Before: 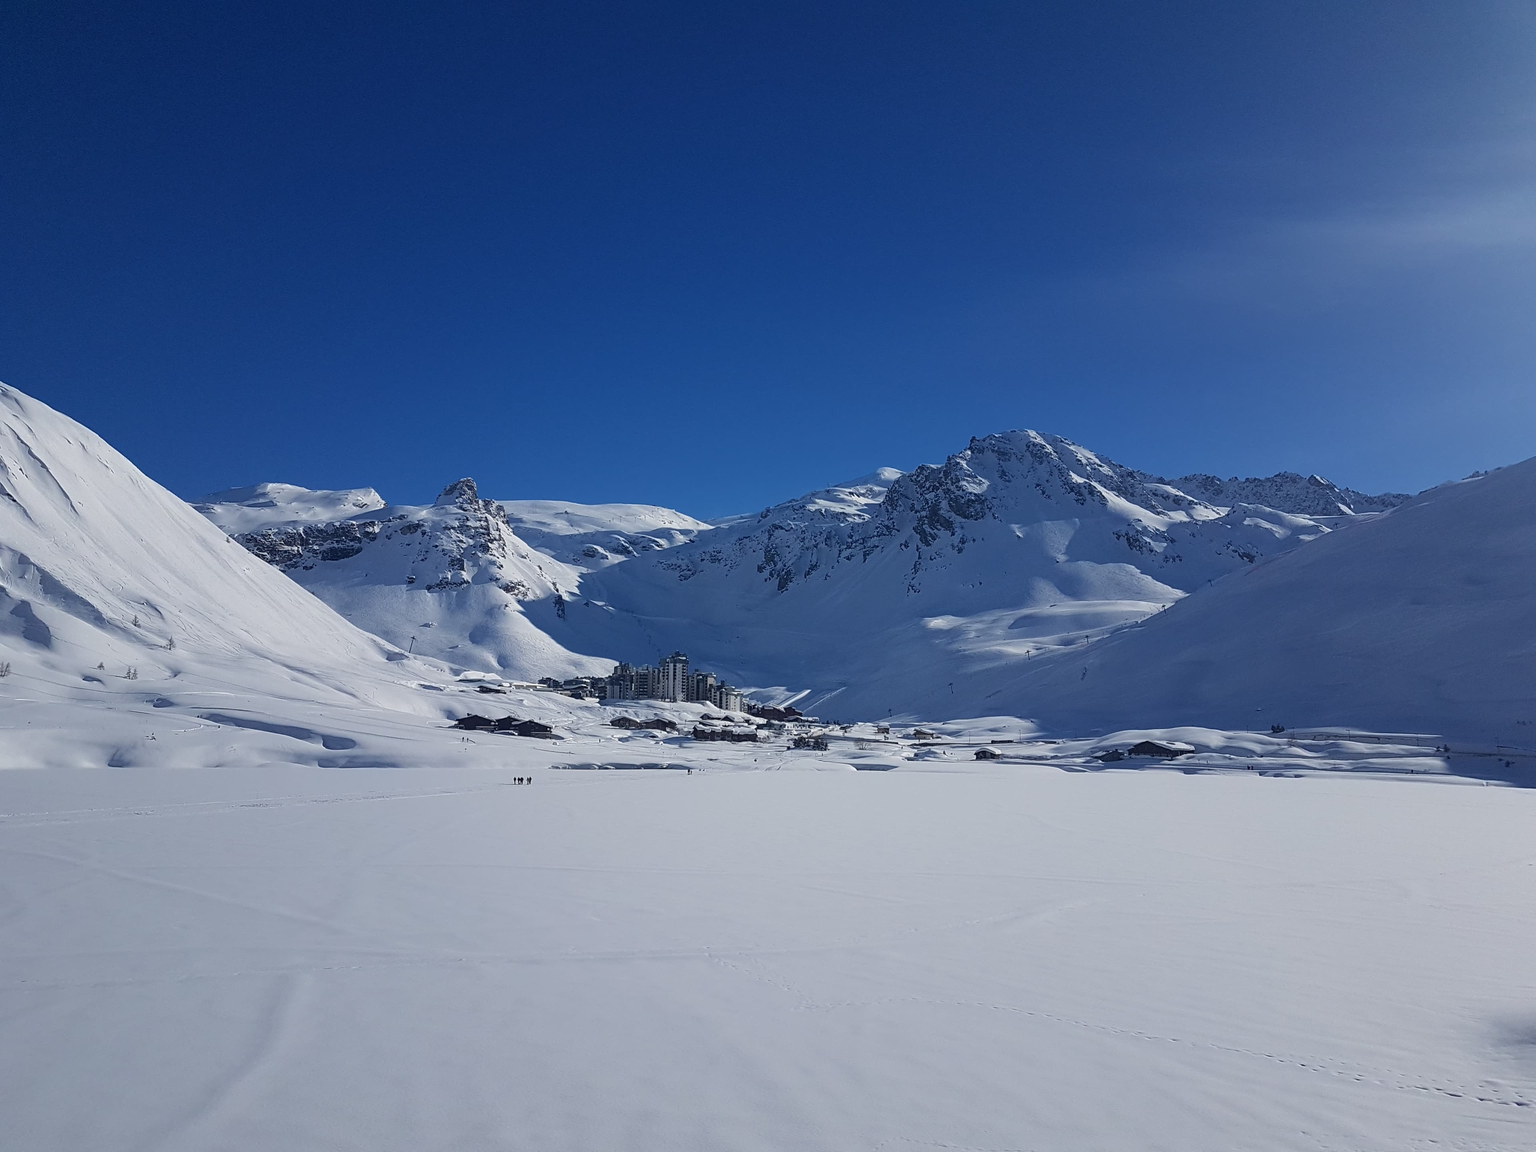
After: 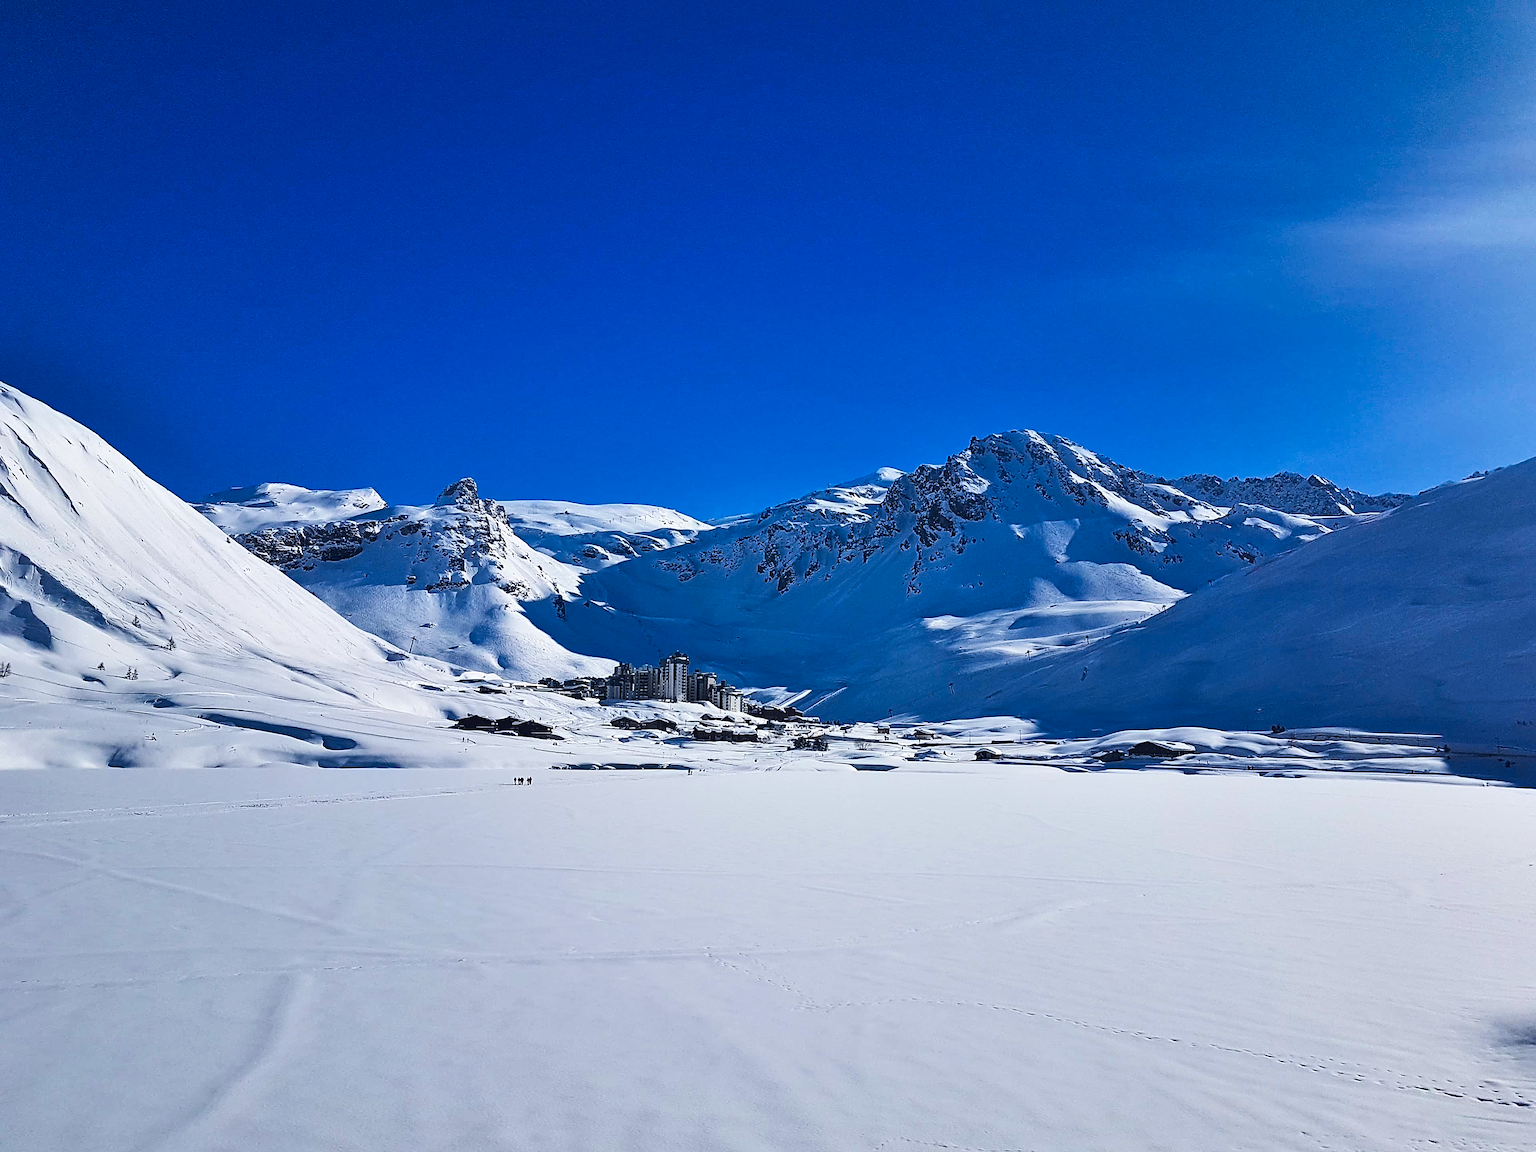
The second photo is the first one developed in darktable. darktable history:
tone curve: curves: ch0 [(0, 0) (0.003, 0.003) (0.011, 0.012) (0.025, 0.024) (0.044, 0.039) (0.069, 0.052) (0.1, 0.072) (0.136, 0.097) (0.177, 0.128) (0.224, 0.168) (0.277, 0.217) (0.335, 0.276) (0.399, 0.345) (0.468, 0.429) (0.543, 0.524) (0.623, 0.628) (0.709, 0.732) (0.801, 0.829) (0.898, 0.919) (1, 1)], preserve colors none
tone equalizer: -8 EV -0.417 EV, -7 EV -0.389 EV, -6 EV -0.333 EV, -5 EV -0.222 EV, -3 EV 0.222 EV, -2 EV 0.333 EV, -1 EV 0.389 EV, +0 EV 0.417 EV, edges refinement/feathering 500, mask exposure compensation -1.57 EV, preserve details no
shadows and highlights: soften with gaussian
sharpen: on, module defaults
white balance: emerald 1
contrast brightness saturation: contrast 0.2, brightness 0.16, saturation 0.22
exposure: black level correction 0.001, exposure -0.125 EV, compensate exposure bias true, compensate highlight preservation false
haze removal: compatibility mode true, adaptive false
